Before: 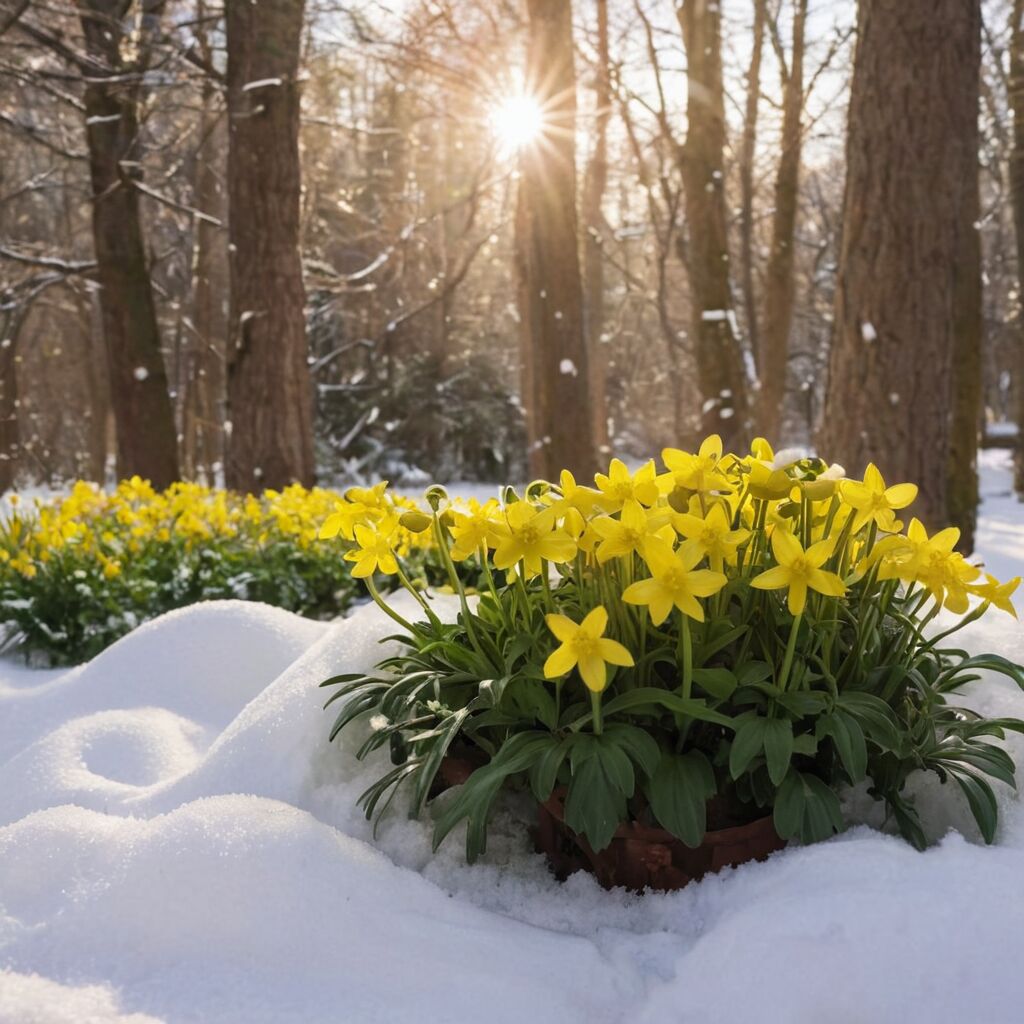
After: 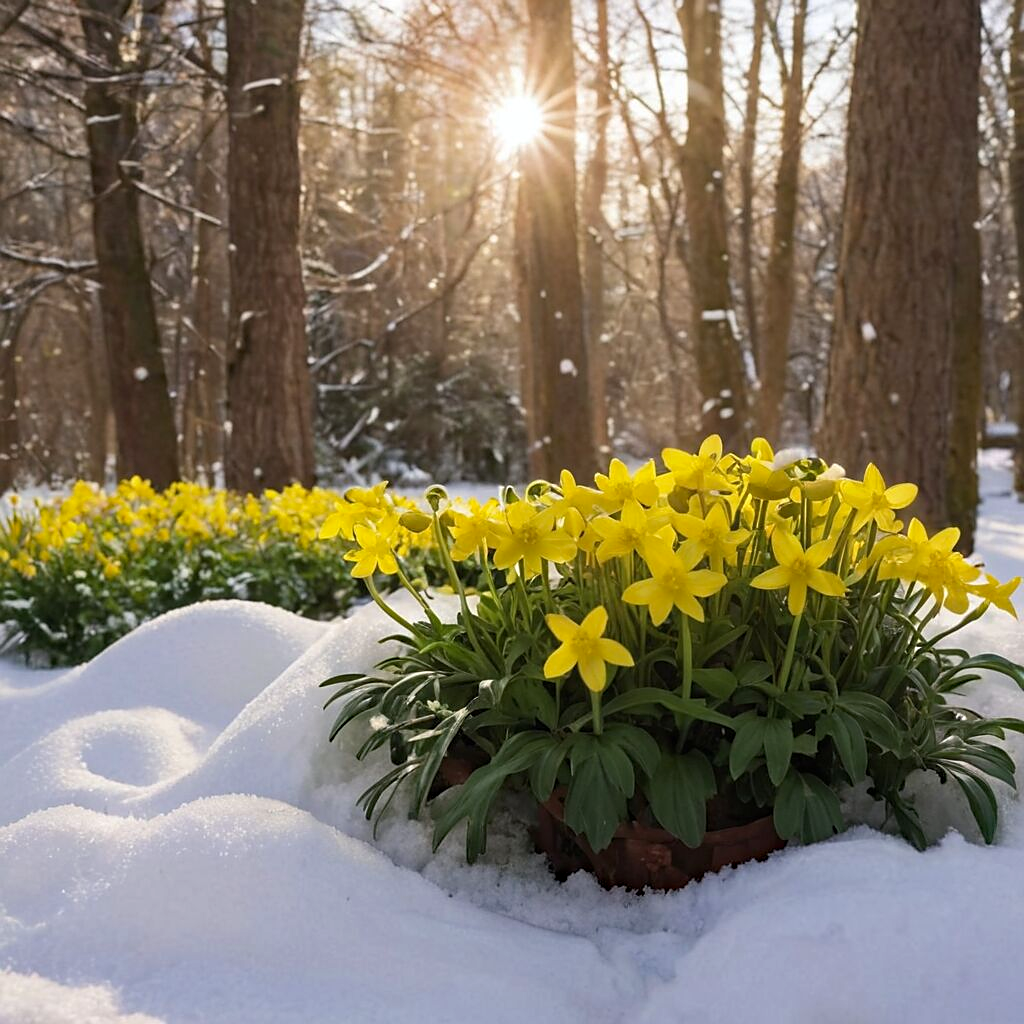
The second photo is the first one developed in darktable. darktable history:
sharpen: radius 1.884, amount 0.392, threshold 1.267
haze removal: compatibility mode true, adaptive false
